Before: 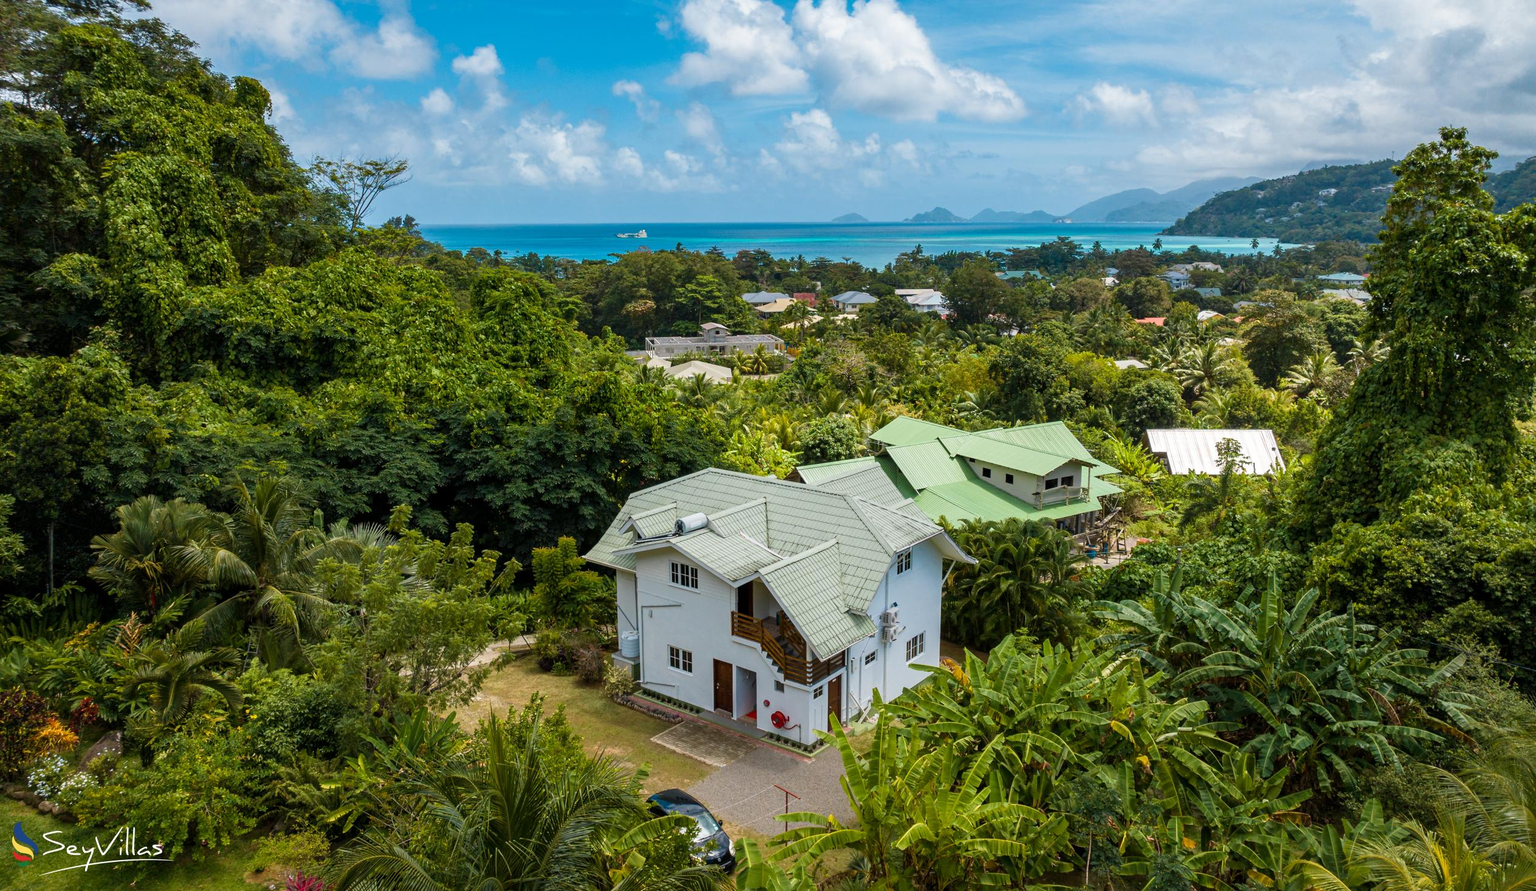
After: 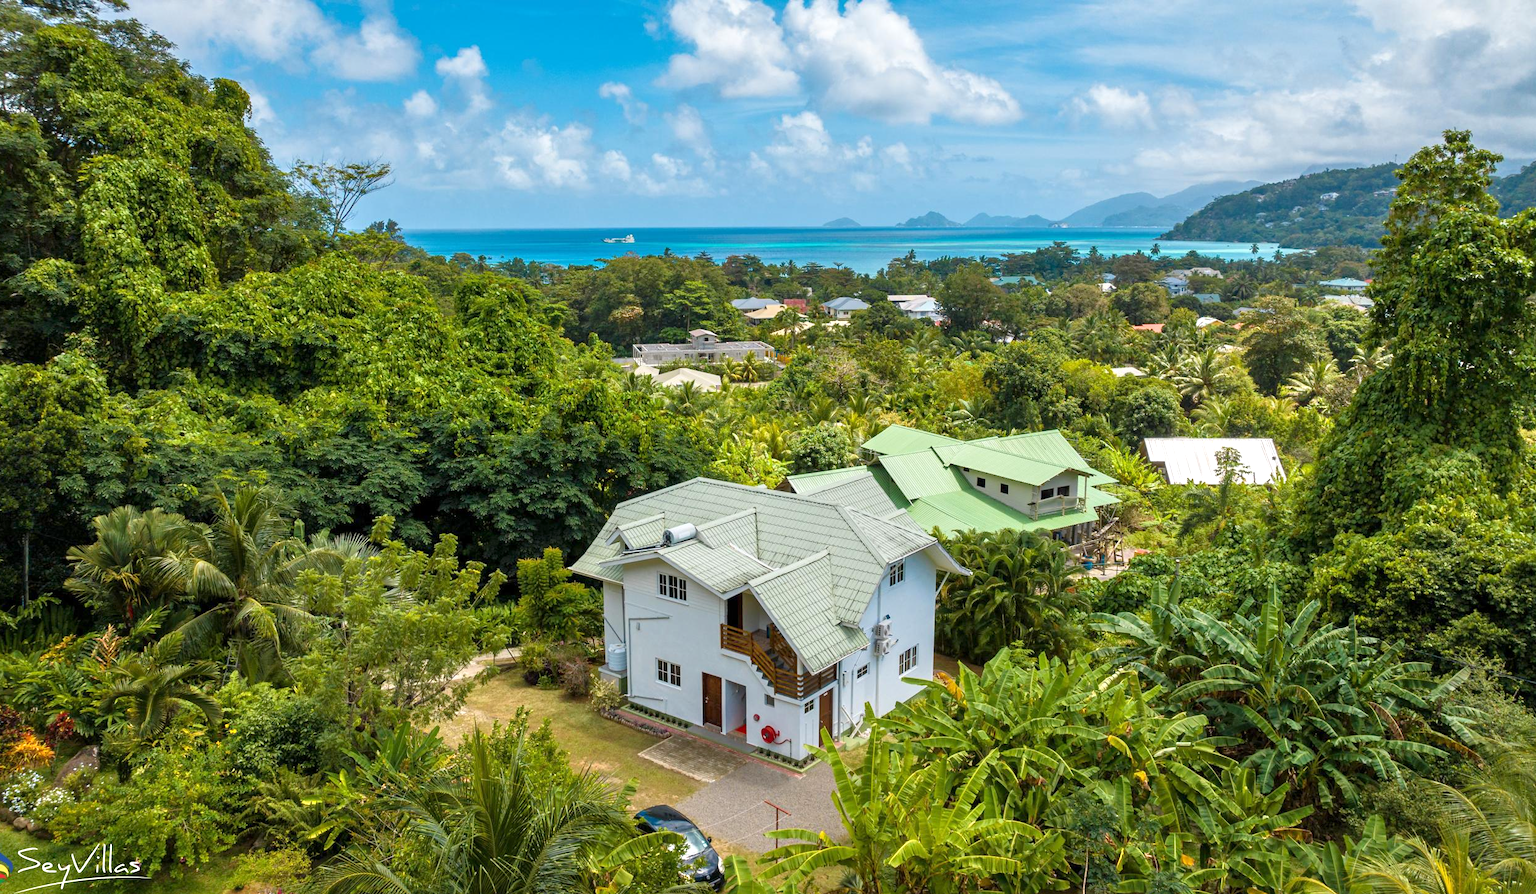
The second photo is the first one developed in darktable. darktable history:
tone equalizer: -8 EV 1.02 EV, -7 EV 0.973 EV, -6 EV 0.961 EV, -5 EV 1.02 EV, -4 EV 0.998 EV, -3 EV 0.727 EV, -2 EV 0.489 EV, -1 EV 0.247 EV, mask exposure compensation -0.514 EV
crop: left 1.696%, right 0.285%, bottom 1.534%
